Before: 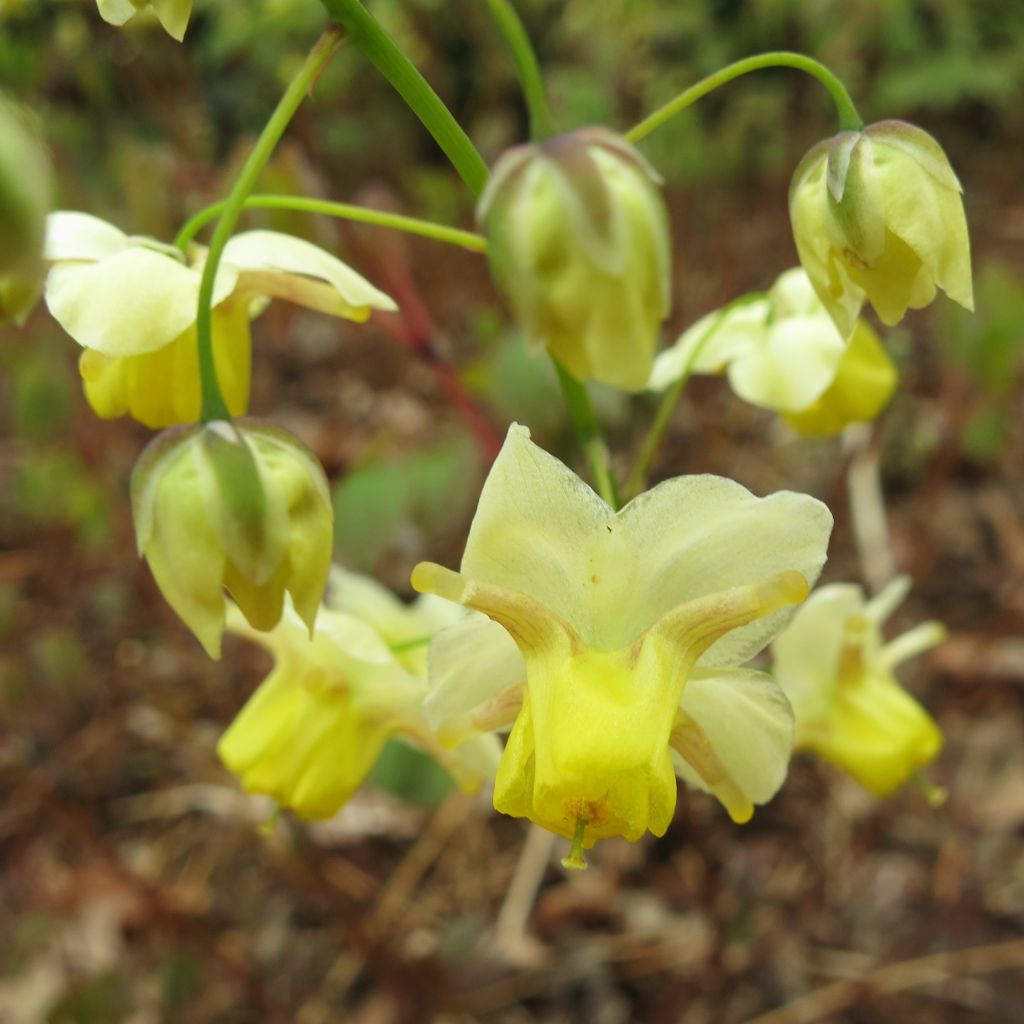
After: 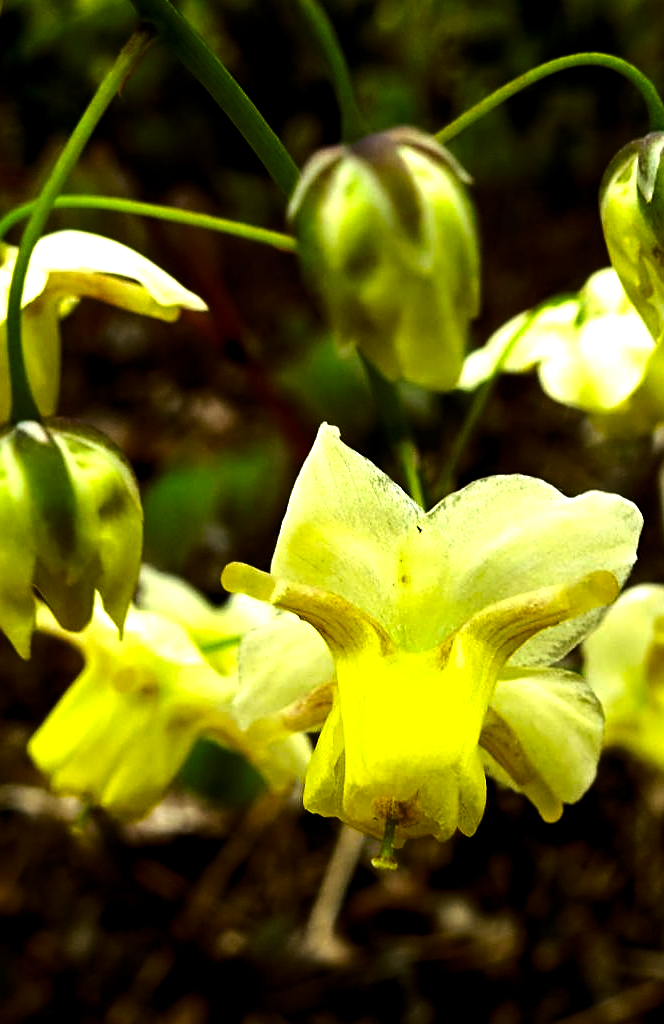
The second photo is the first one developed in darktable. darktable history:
sharpen: on, module defaults
tone equalizer: -8 EV -0.439 EV, -7 EV -0.376 EV, -6 EV -0.336 EV, -5 EV -0.195 EV, -3 EV 0.196 EV, -2 EV 0.306 EV, -1 EV 0.413 EV, +0 EV 0.441 EV, edges refinement/feathering 500, mask exposure compensation -1.57 EV, preserve details no
contrast brightness saturation: contrast 0.13, brightness -0.238, saturation 0.139
exposure: black level correction 0.009, exposure 0.116 EV, compensate highlight preservation false
color balance rgb: highlights gain › chroma 0.152%, highlights gain › hue 330.63°, global offset › luminance -0.859%, perceptual saturation grading › global saturation 16.095%, perceptual brilliance grading › global brilliance 15.196%, perceptual brilliance grading › shadows -34.382%, global vibrance 1.555%, saturation formula JzAzBz (2021)
levels: levels [0.029, 0.545, 0.971]
crop and rotate: left 18.616%, right 16.469%
